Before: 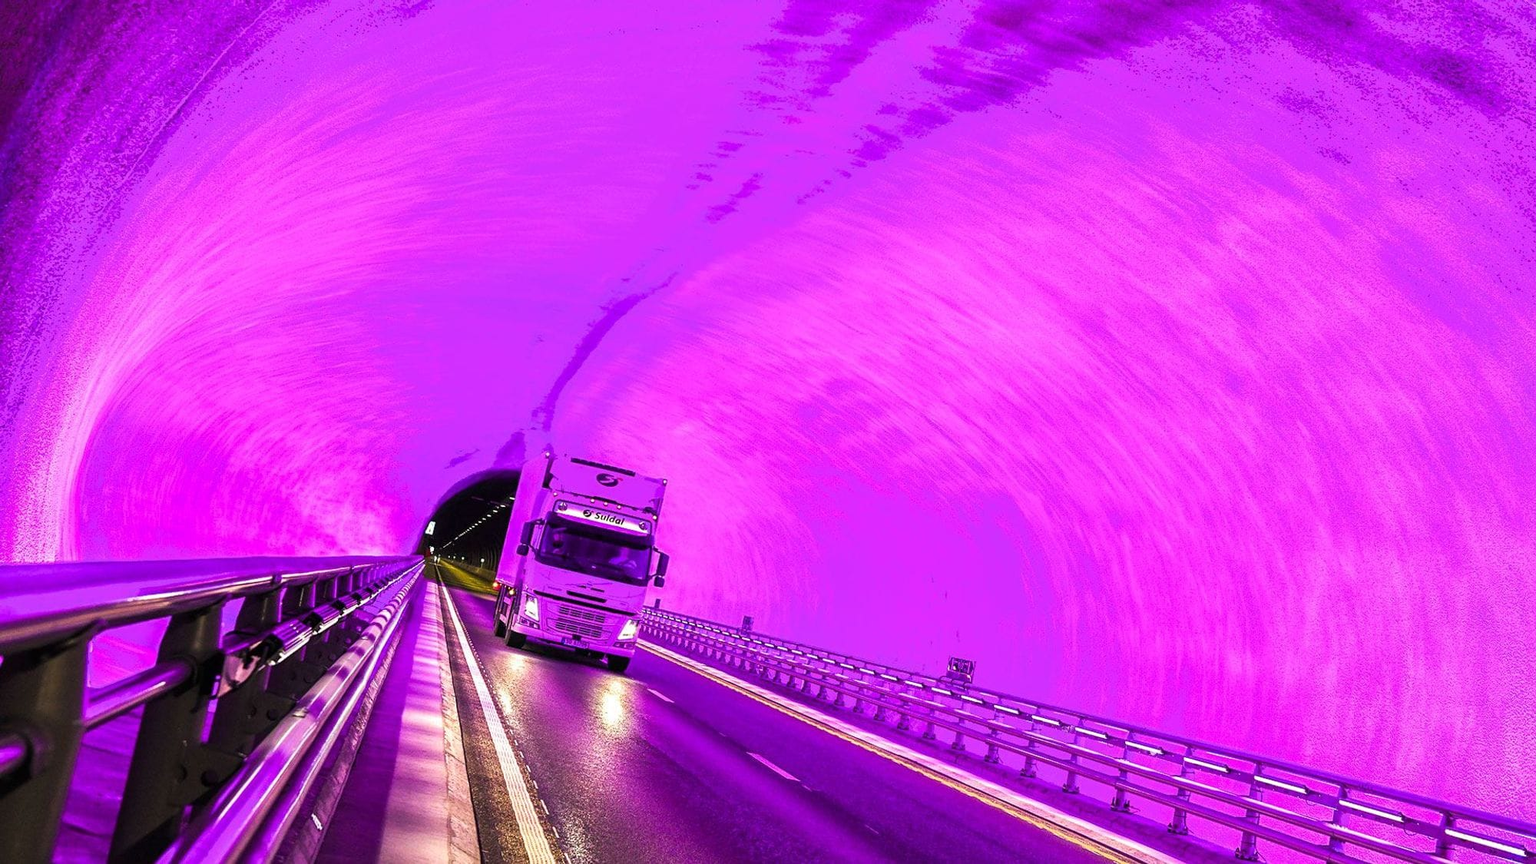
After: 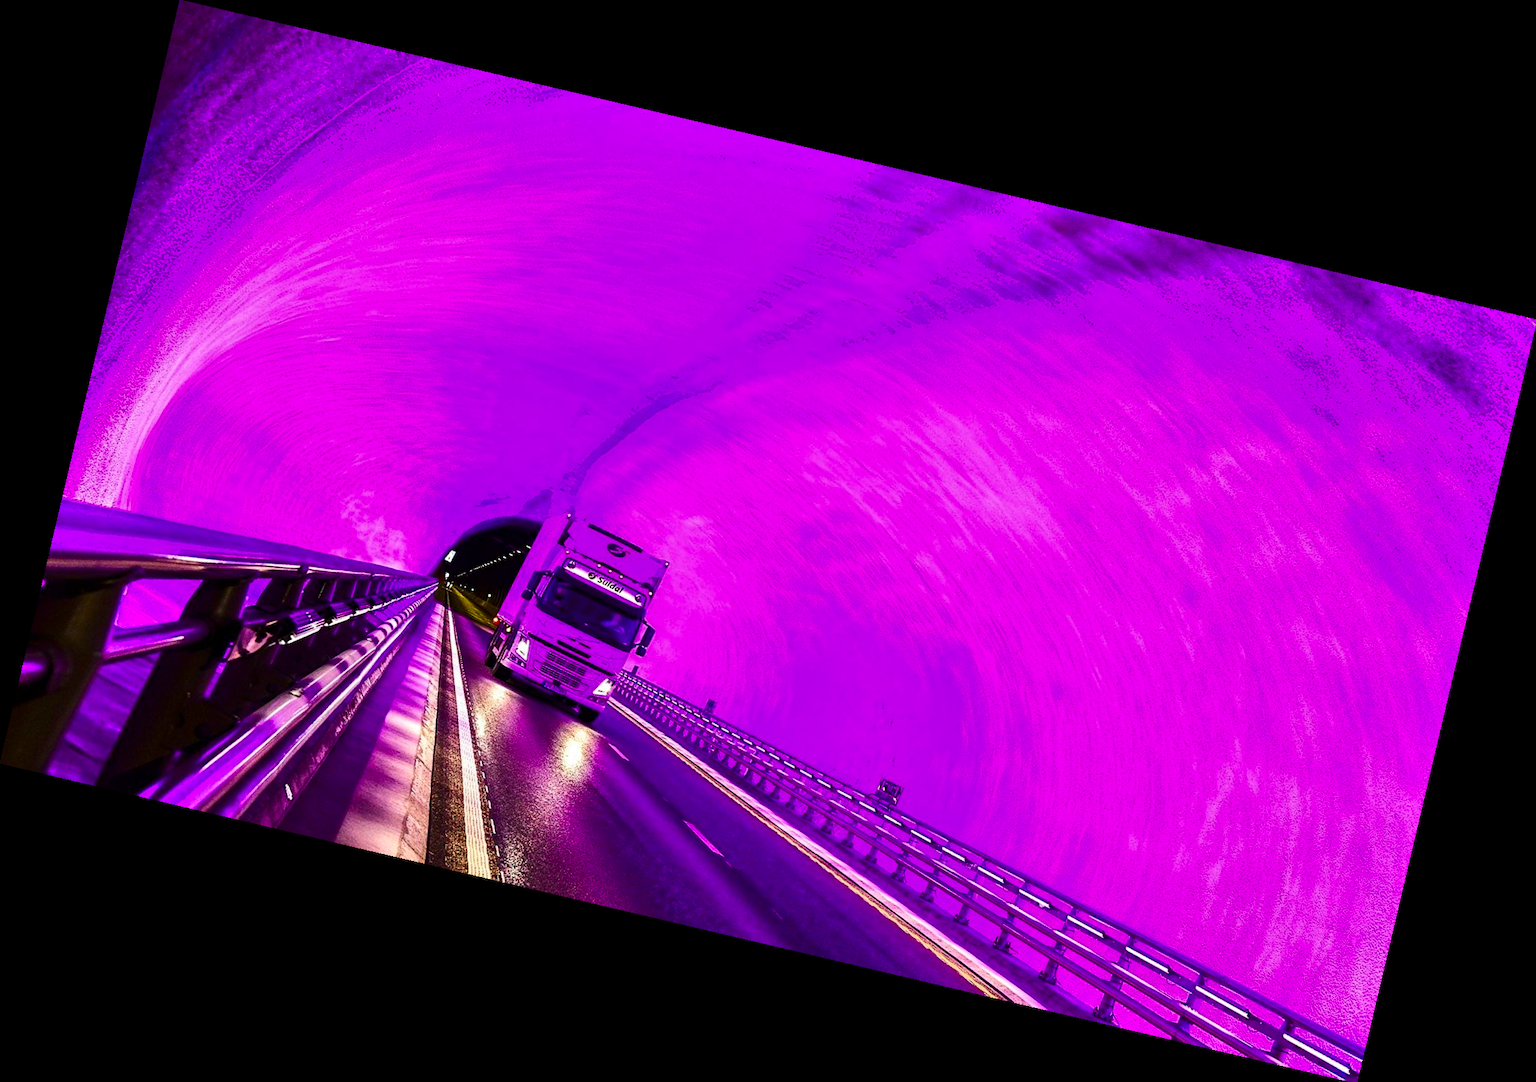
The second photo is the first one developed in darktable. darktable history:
contrast brightness saturation: contrast 0.19, brightness -0.24, saturation 0.11
rotate and perspective: rotation 13.27°, automatic cropping off
shadows and highlights: shadows 32, highlights -32, soften with gaussian
